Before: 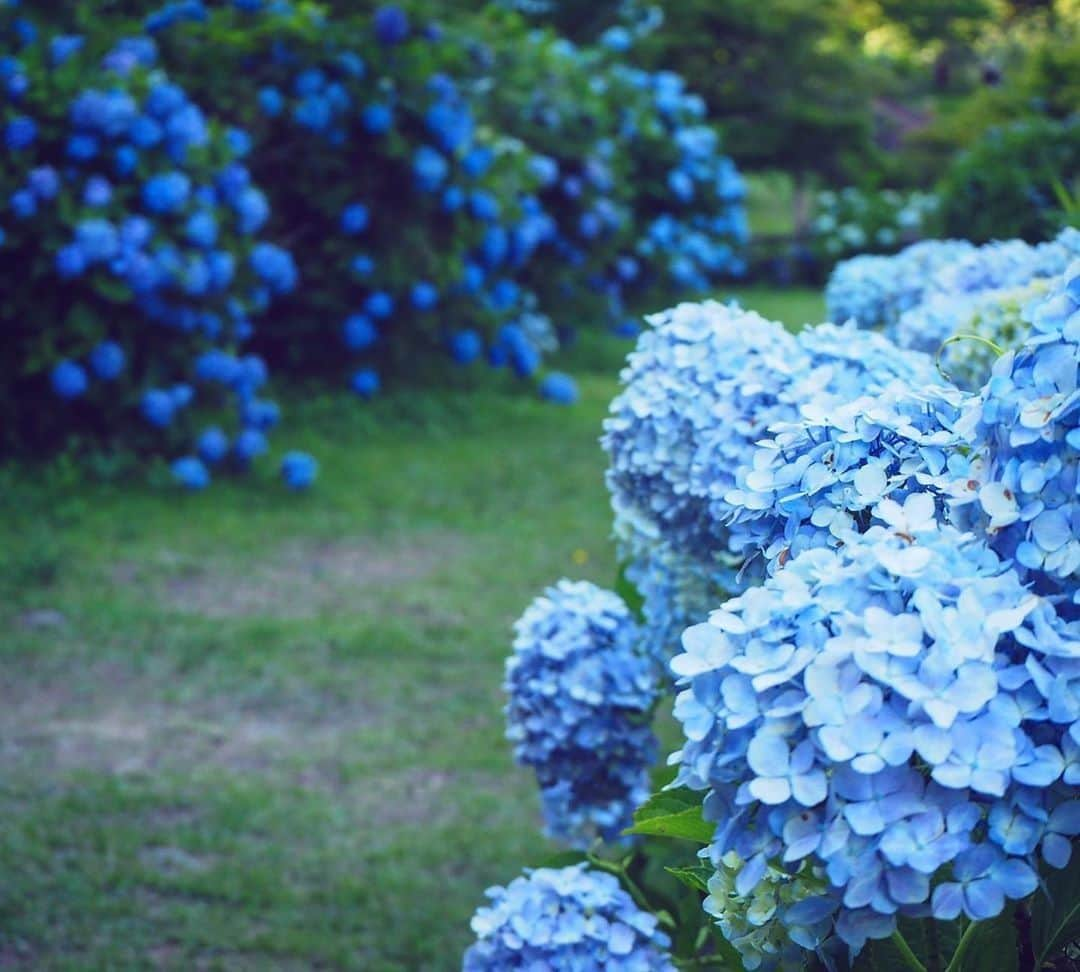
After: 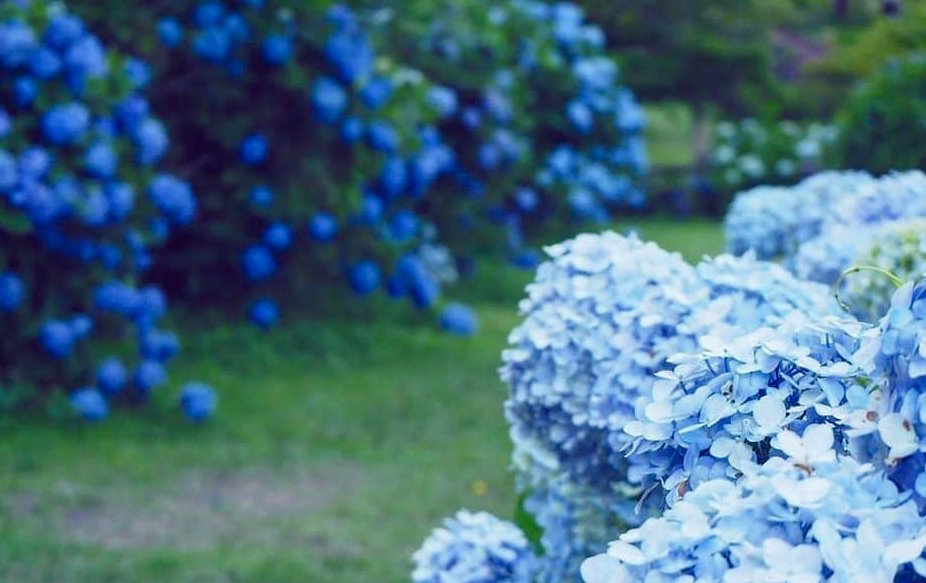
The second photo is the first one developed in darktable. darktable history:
color balance rgb: linear chroma grading › shadows -7.242%, linear chroma grading › highlights -7.601%, linear chroma grading › global chroma -10.074%, linear chroma grading › mid-tones -7.923%, perceptual saturation grading › global saturation 20%, perceptual saturation grading › highlights -25.734%, perceptual saturation grading › shadows 49.428%
crop and rotate: left 9.376%, top 7.23%, right 4.841%, bottom 32.759%
